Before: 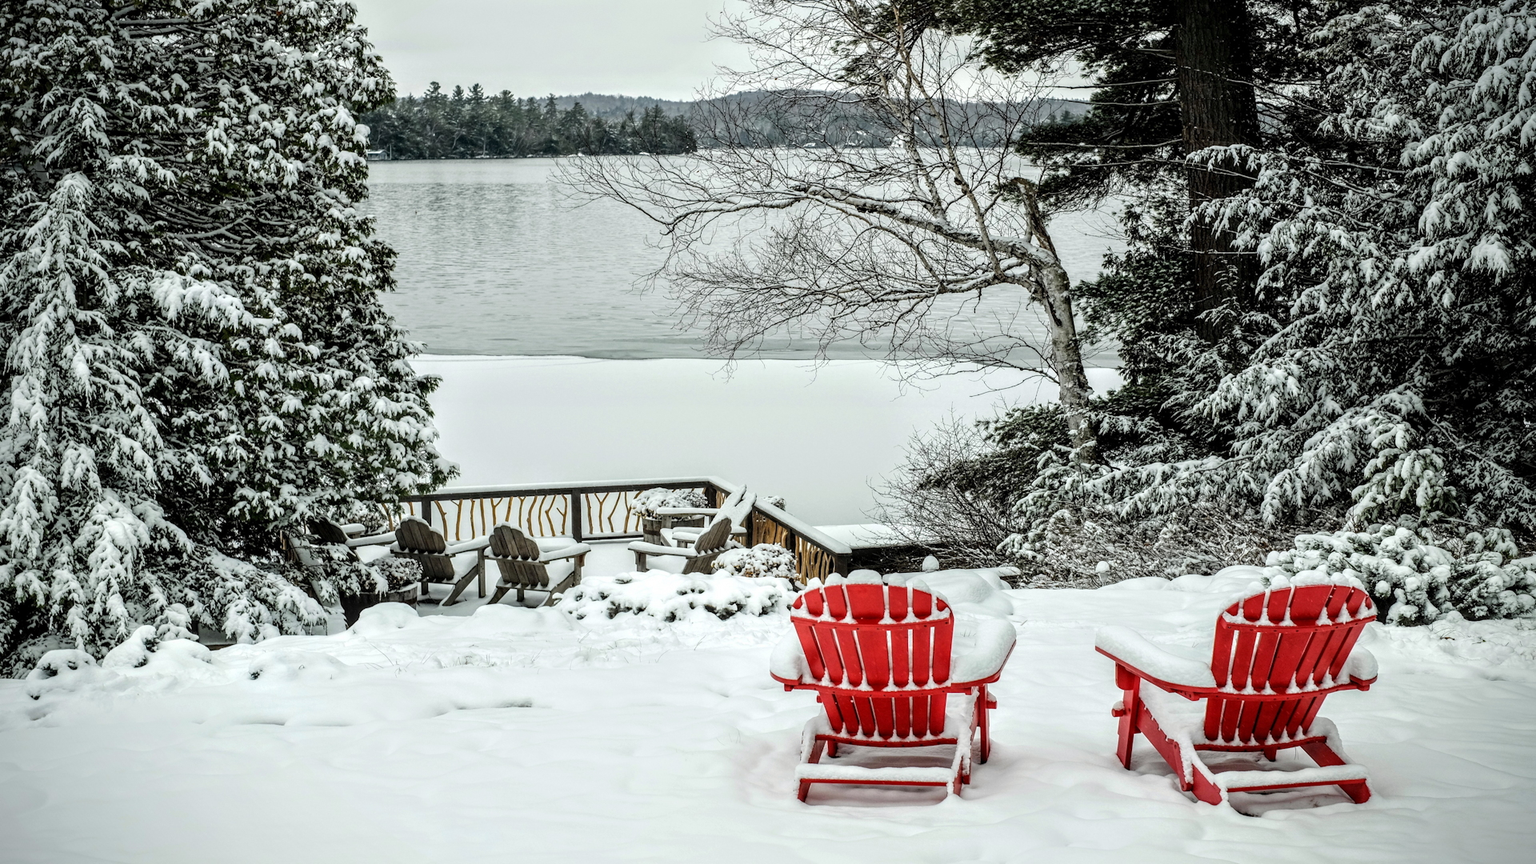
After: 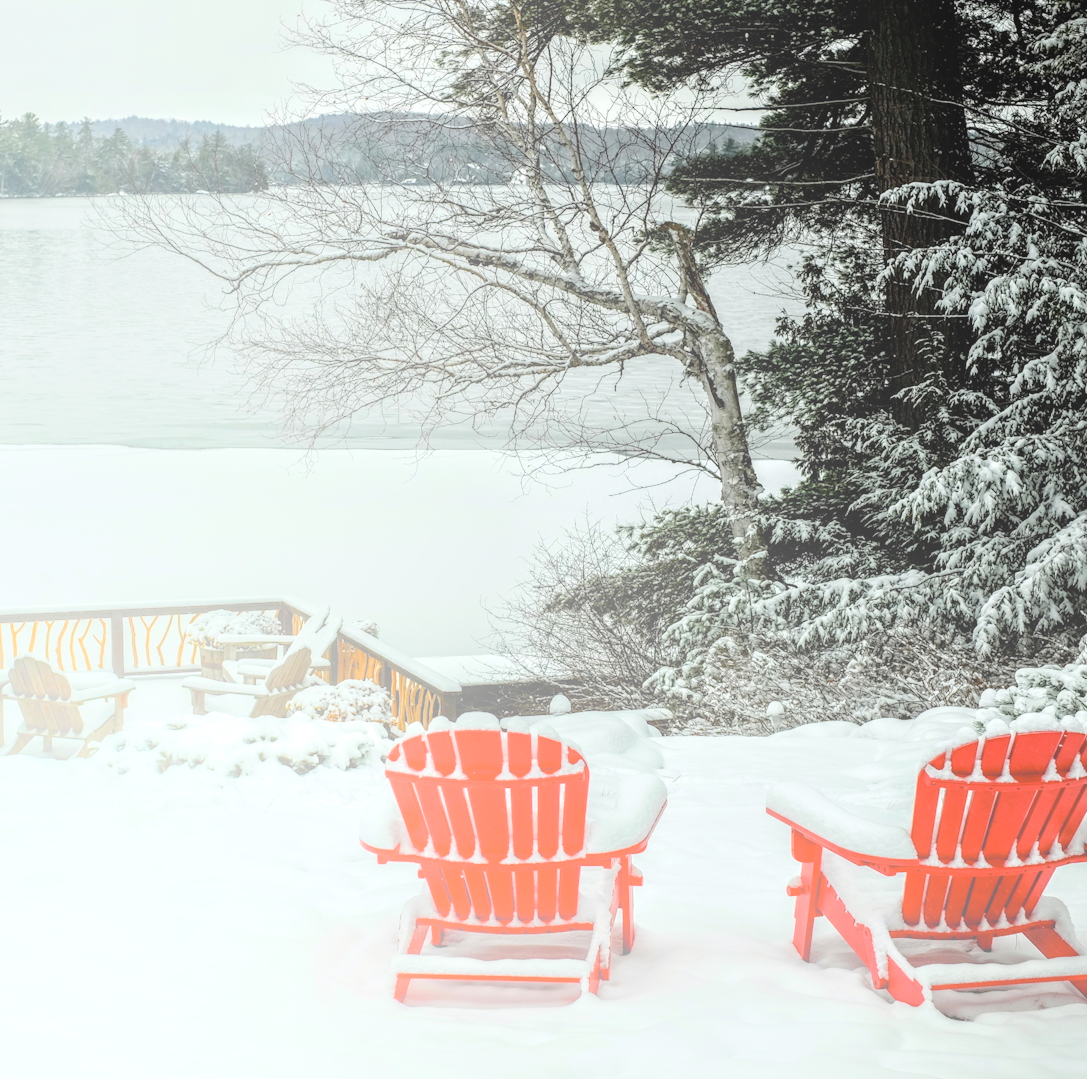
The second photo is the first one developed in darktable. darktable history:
bloom: size 40%
exposure: black level correction 0.001, compensate highlight preservation false
crop: left 31.458%, top 0%, right 11.876%
